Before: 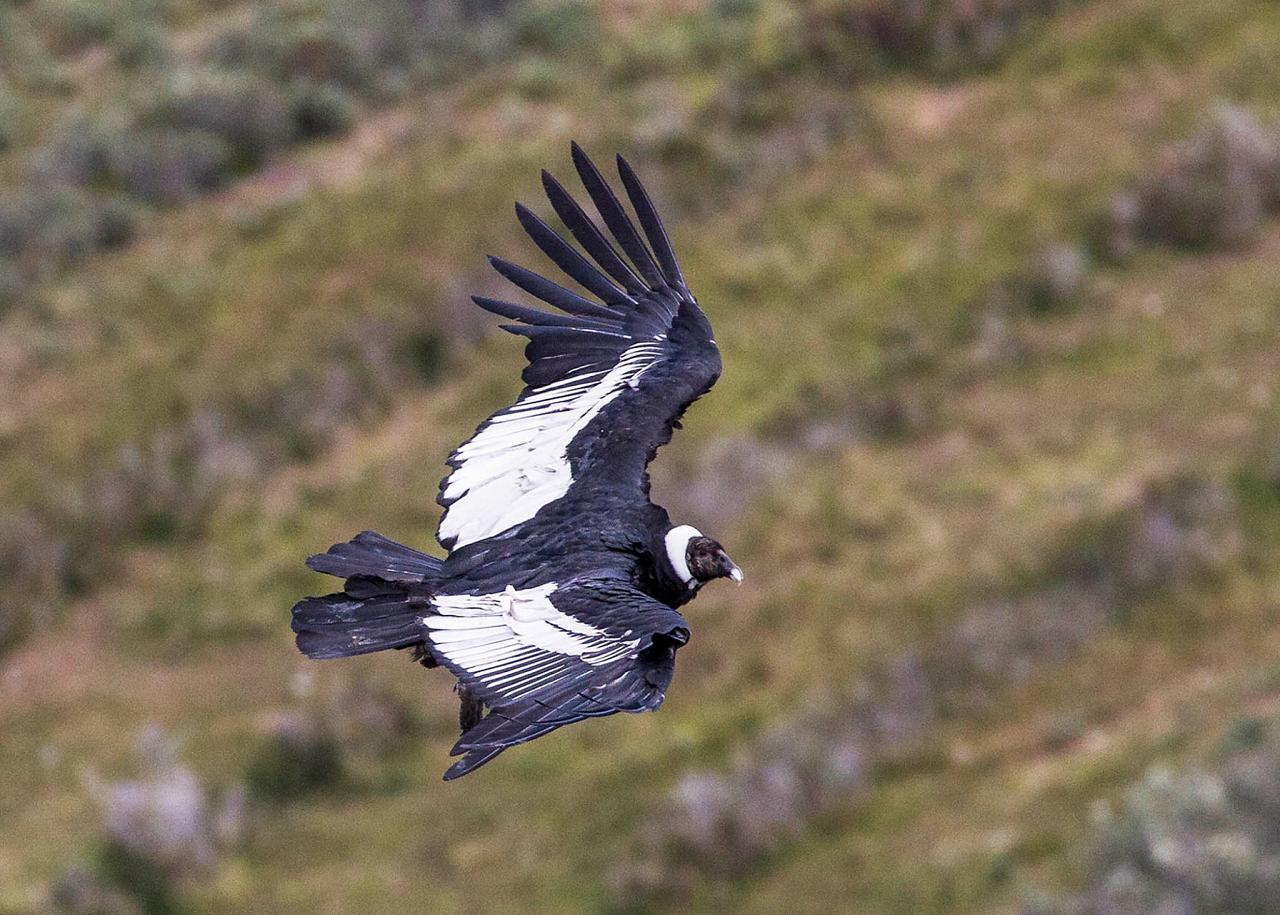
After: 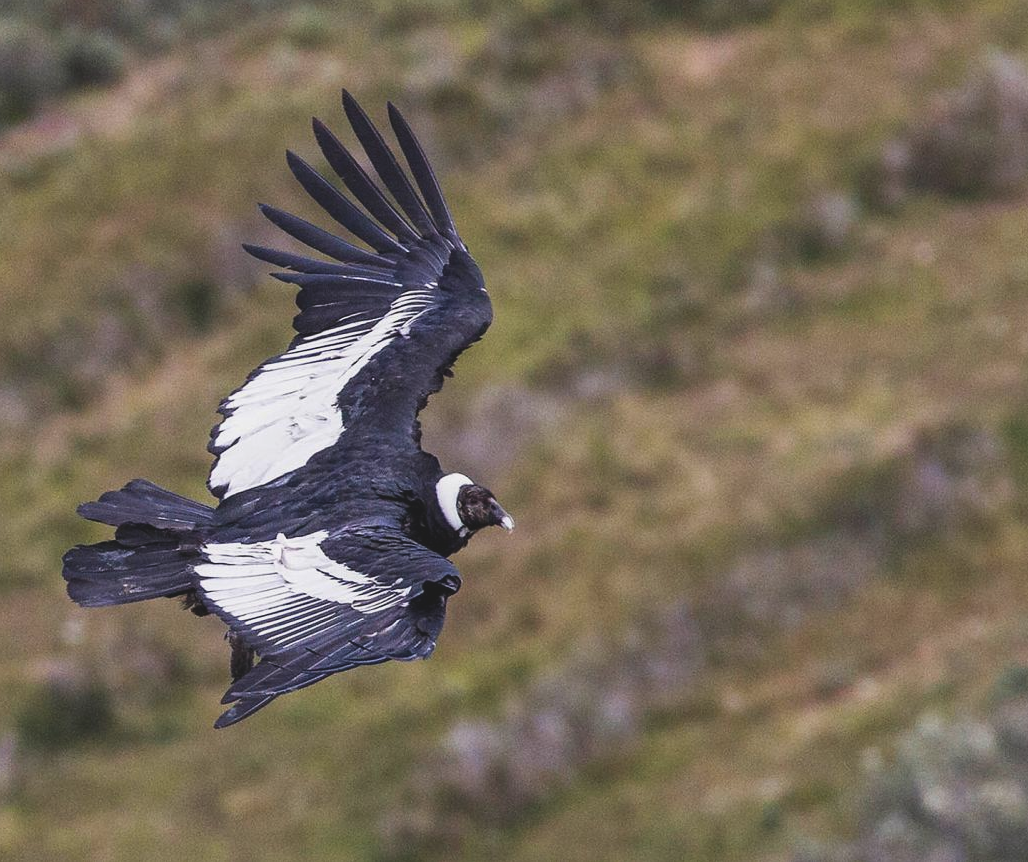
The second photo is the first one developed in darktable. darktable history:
crop and rotate: left 17.91%, top 5.733%, right 1.773%
exposure: black level correction -0.013, exposure -0.192 EV, compensate highlight preservation false
